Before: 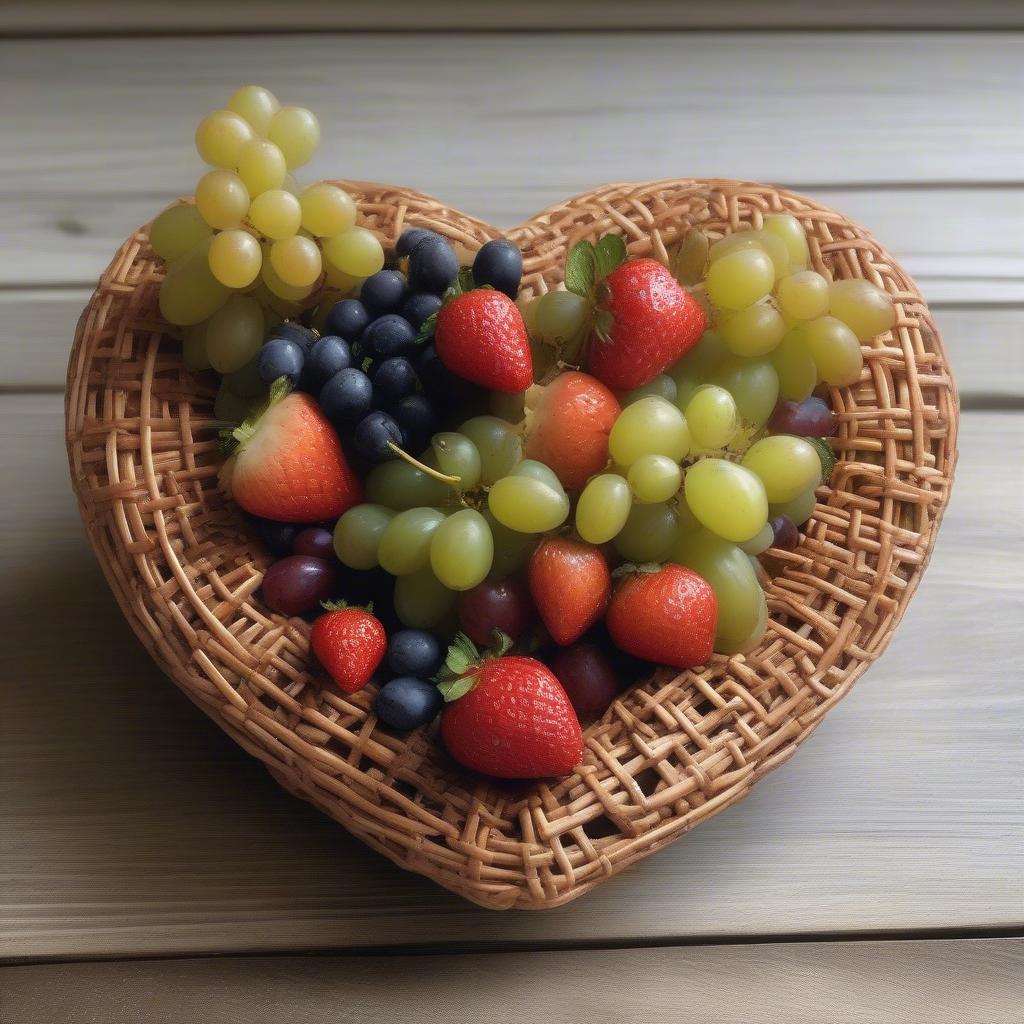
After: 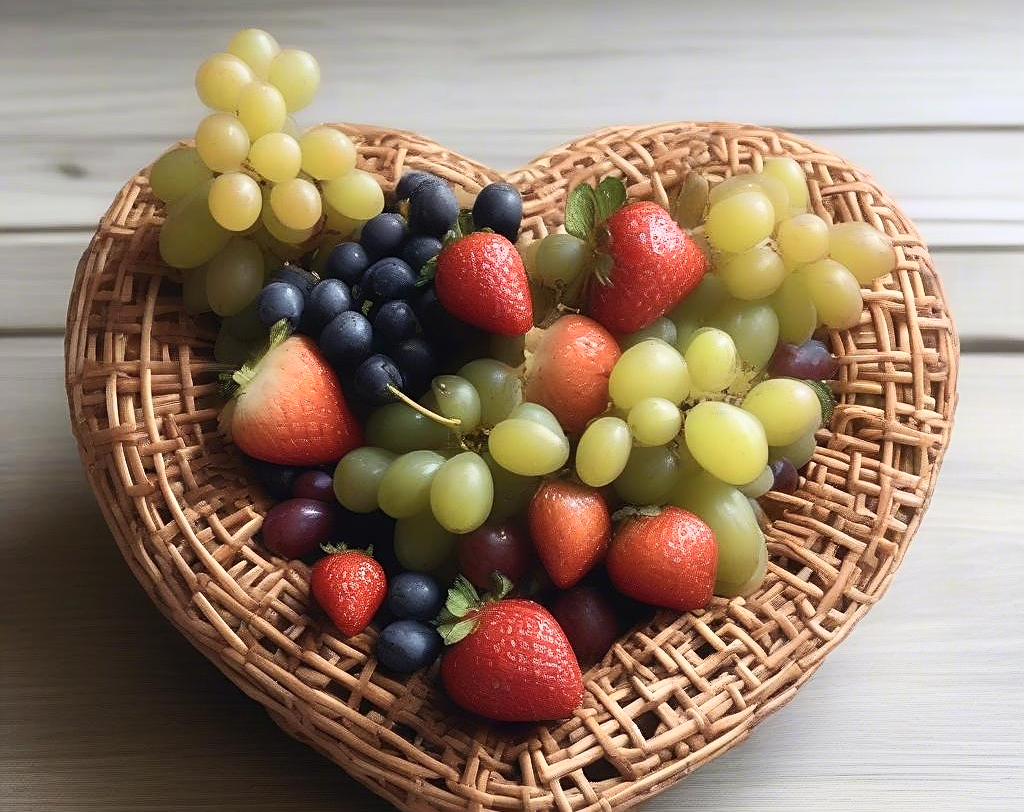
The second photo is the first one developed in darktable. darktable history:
crop and rotate: top 5.656%, bottom 15.002%
tone curve: curves: ch0 [(0, 0) (0.003, 0.017) (0.011, 0.018) (0.025, 0.03) (0.044, 0.051) (0.069, 0.075) (0.1, 0.104) (0.136, 0.138) (0.177, 0.183) (0.224, 0.237) (0.277, 0.294) (0.335, 0.361) (0.399, 0.446) (0.468, 0.552) (0.543, 0.66) (0.623, 0.753) (0.709, 0.843) (0.801, 0.912) (0.898, 0.962) (1, 1)], color space Lab, independent channels, preserve colors none
sharpen: on, module defaults
